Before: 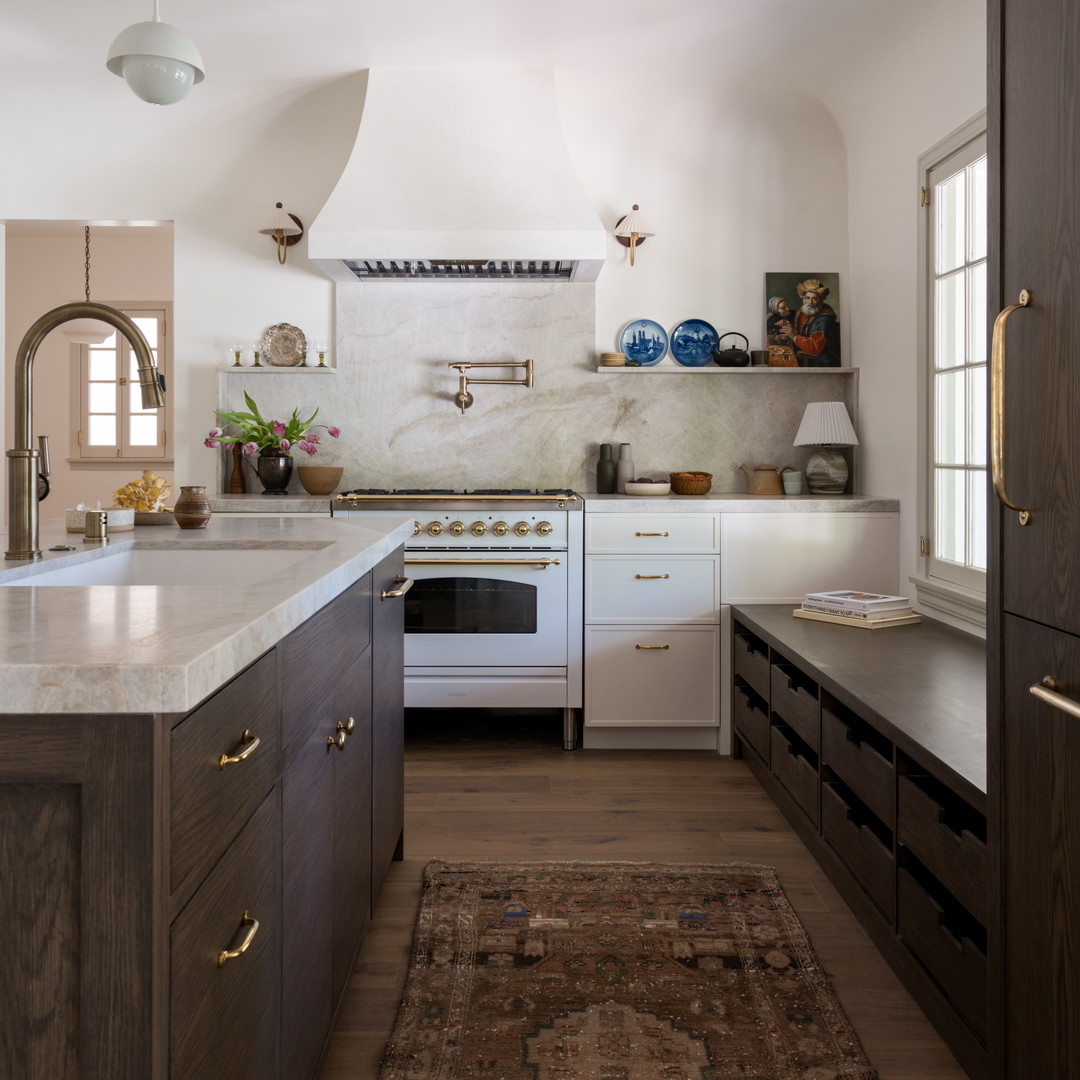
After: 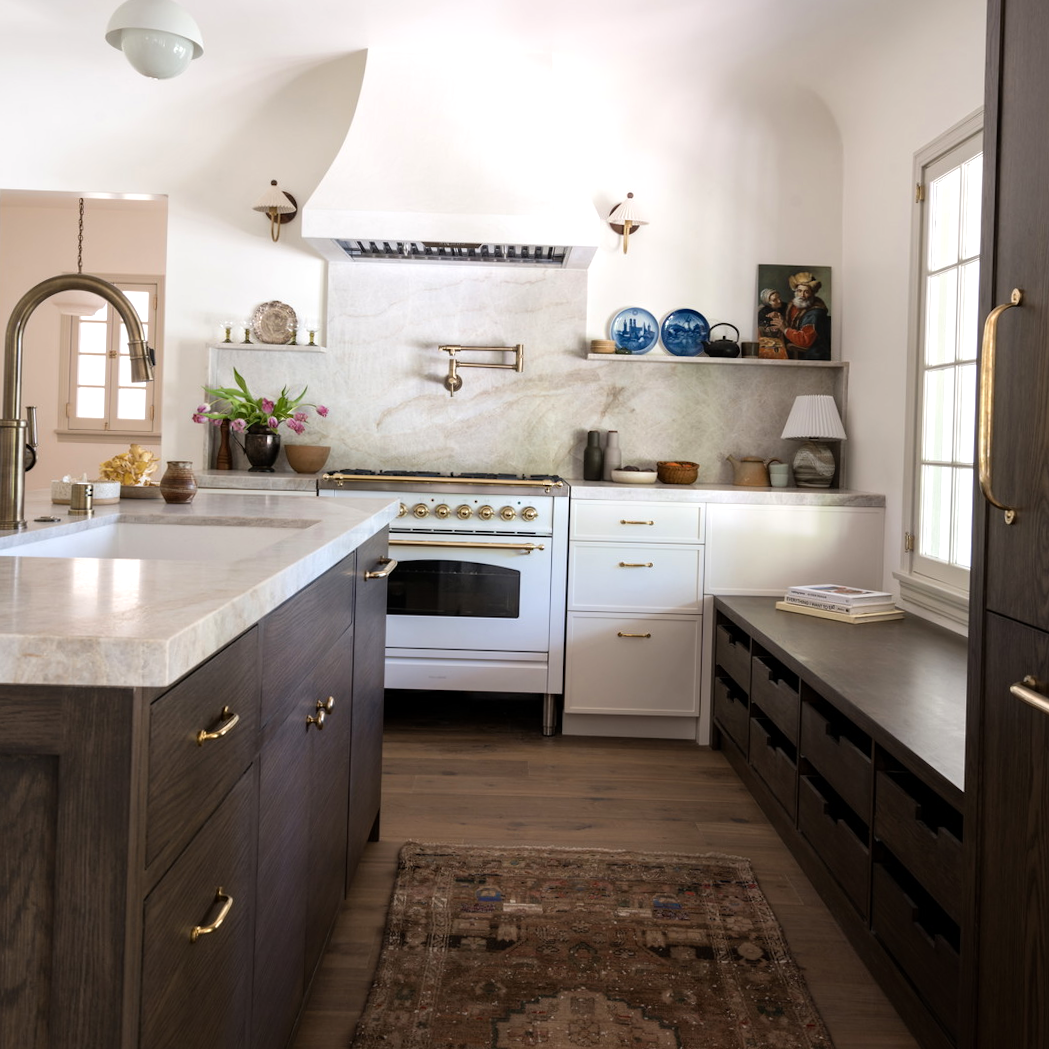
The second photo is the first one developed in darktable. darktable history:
tone equalizer: -8 EV -0.414 EV, -7 EV -0.384 EV, -6 EV -0.313 EV, -5 EV -0.25 EV, -3 EV 0.216 EV, -2 EV 0.347 EV, -1 EV 0.415 EV, +0 EV 0.429 EV
crop and rotate: angle -1.67°
